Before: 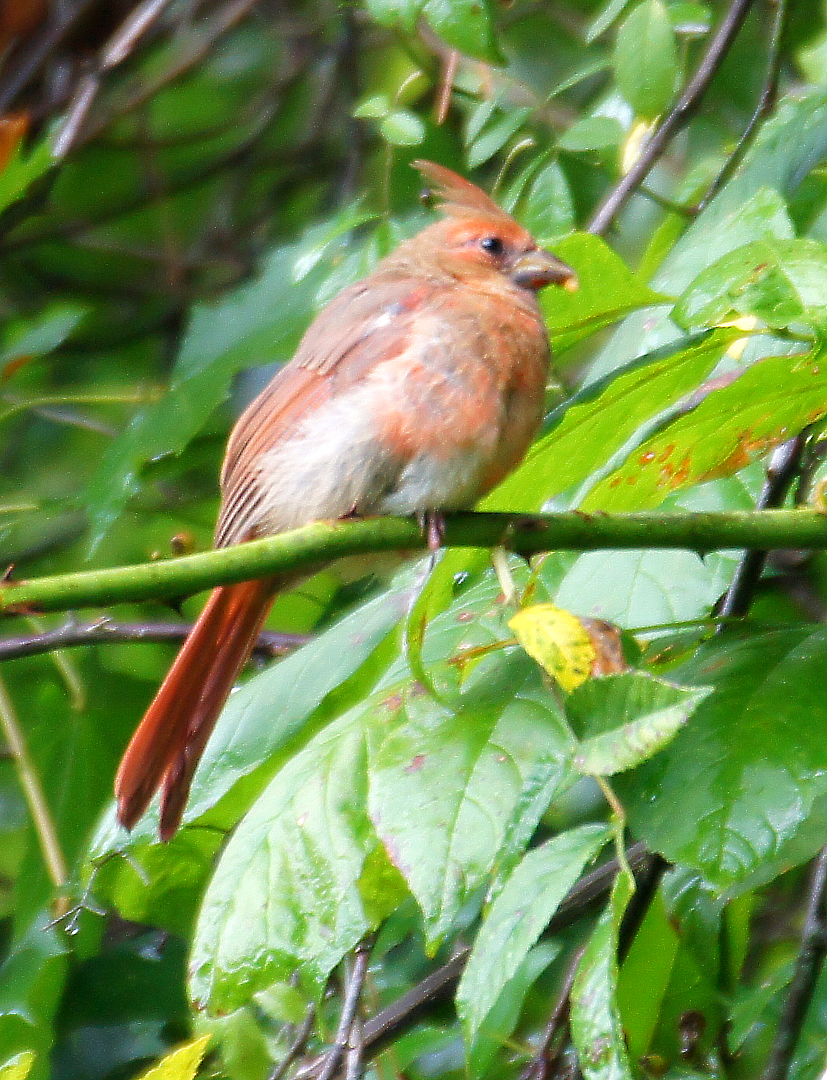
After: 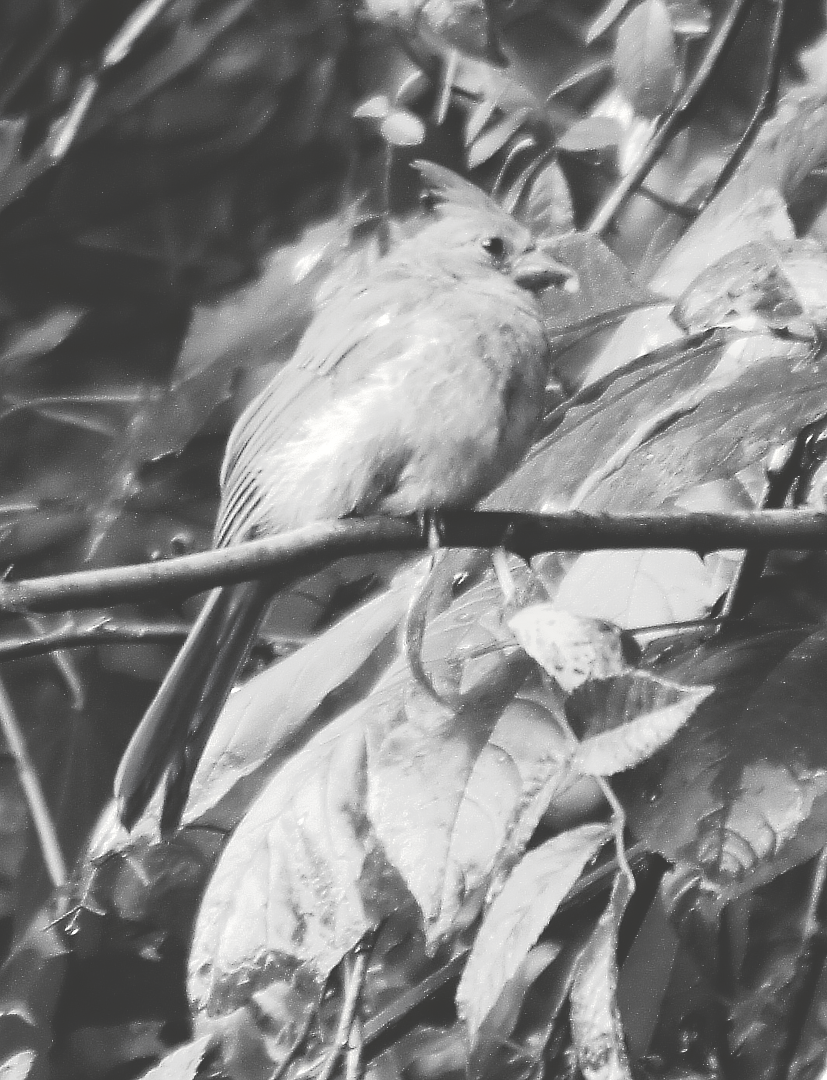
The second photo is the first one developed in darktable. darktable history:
tone curve: curves: ch0 [(0, 0) (0.003, 0.231) (0.011, 0.231) (0.025, 0.231) (0.044, 0.231) (0.069, 0.235) (0.1, 0.24) (0.136, 0.246) (0.177, 0.256) (0.224, 0.279) (0.277, 0.313) (0.335, 0.354) (0.399, 0.428) (0.468, 0.514) (0.543, 0.61) (0.623, 0.728) (0.709, 0.808) (0.801, 0.873) (0.898, 0.909) (1, 1)], preserve colors none
color look up table: target L [94.45, 85.27, 90.24, 94.45, 69.98, 78.07, 72.94, 65.11, 44, 55.54, 59.21, 56.06, 40.45, 42.1, 41.14, 13.23, 15.16, 201.93, 88.82, 64.74, 61.45, 65.11, 59.02, 50.43, 34.88, 24.42, 21.7, 5.464, 98.62, 93.05, 79.52, 72.21, 64.48, 83.12, 67, 75.15, 54.76, 48.84, 46.7, 48.04, 13.23, 25.32, 100, 93.05, 60.94, 61.45, 59.02, 41.83, 23.07], target a [-0.099, -0.002, -0.1, -0.099, -0.001, -0.003, -0.001, 0, 0, 0.001 ×5, 0, -0.134, -0.132, 0, -0.101, 0, 0.001, 0, 0.001, 0, -0.001, -0.001, 0, -0.687, -0.473, -0.291, -0.003, -0.002, 0.001, -0.002, -0.001, -0.002, 0.001, 0.001, 0.001, 0, -0.134, -0.001, -0.097, -0.291, 0.001 ×4, 0], target b [1.226, 0.023, 1.239, 1.226, 0.003, 0.024, 0.003, 0.003, -0.004, -0.004, -0.007, -0.004, -0.004, -0.004, 0.001, 1.698, 1.671, -0.001, 1.244, -0.004, -0.004, 0.003, -0.007, -0.004, 0.011, 0.011, 0.002, 8.475, 6.009, 3.654, 0.024, 0.023, -0.004, 0.024, 0.003, 0.023, -0.004, -0.004, -0.004, 0.001, 1.698, 0.011, 1.21, 3.654, -0.004, -0.004, -0.007, -0.004, 0.001], num patches 49
